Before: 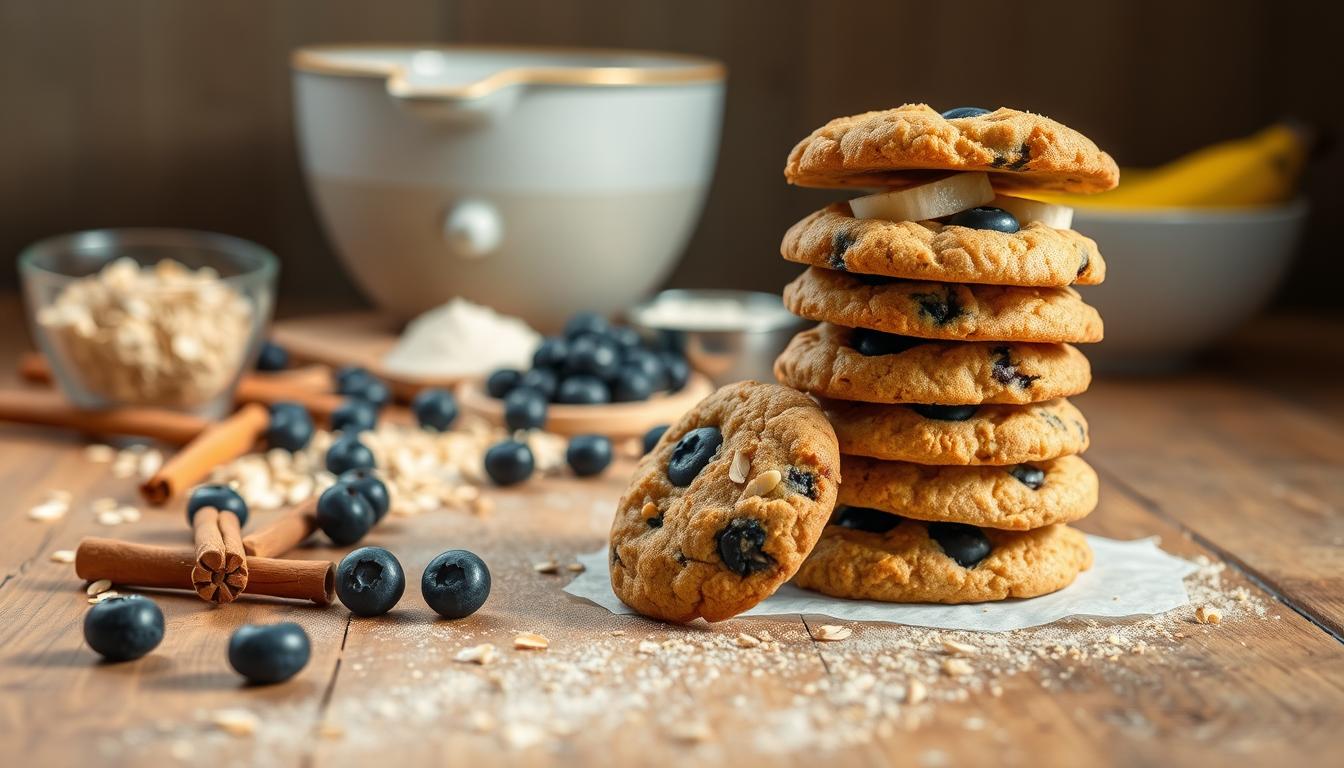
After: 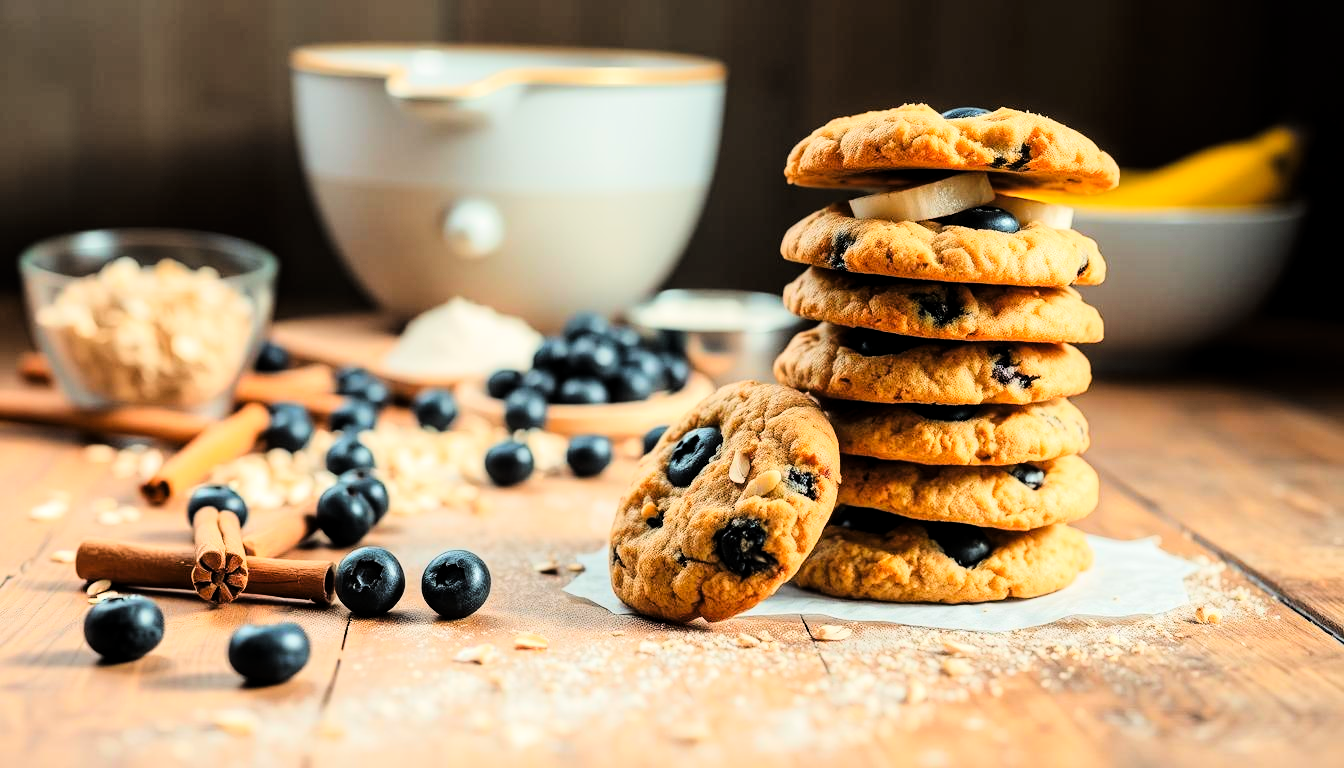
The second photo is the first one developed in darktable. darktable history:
tone curve: curves: ch0 [(0, 0) (0.003, 0.001) (0.011, 0.004) (0.025, 0.008) (0.044, 0.015) (0.069, 0.022) (0.1, 0.031) (0.136, 0.052) (0.177, 0.101) (0.224, 0.181) (0.277, 0.289) (0.335, 0.418) (0.399, 0.541) (0.468, 0.65) (0.543, 0.739) (0.623, 0.817) (0.709, 0.882) (0.801, 0.919) (0.898, 0.958) (1, 1)], color space Lab, linked channels, preserve colors none
levels: black 3.79%, levels [0.016, 0.5, 0.996]
